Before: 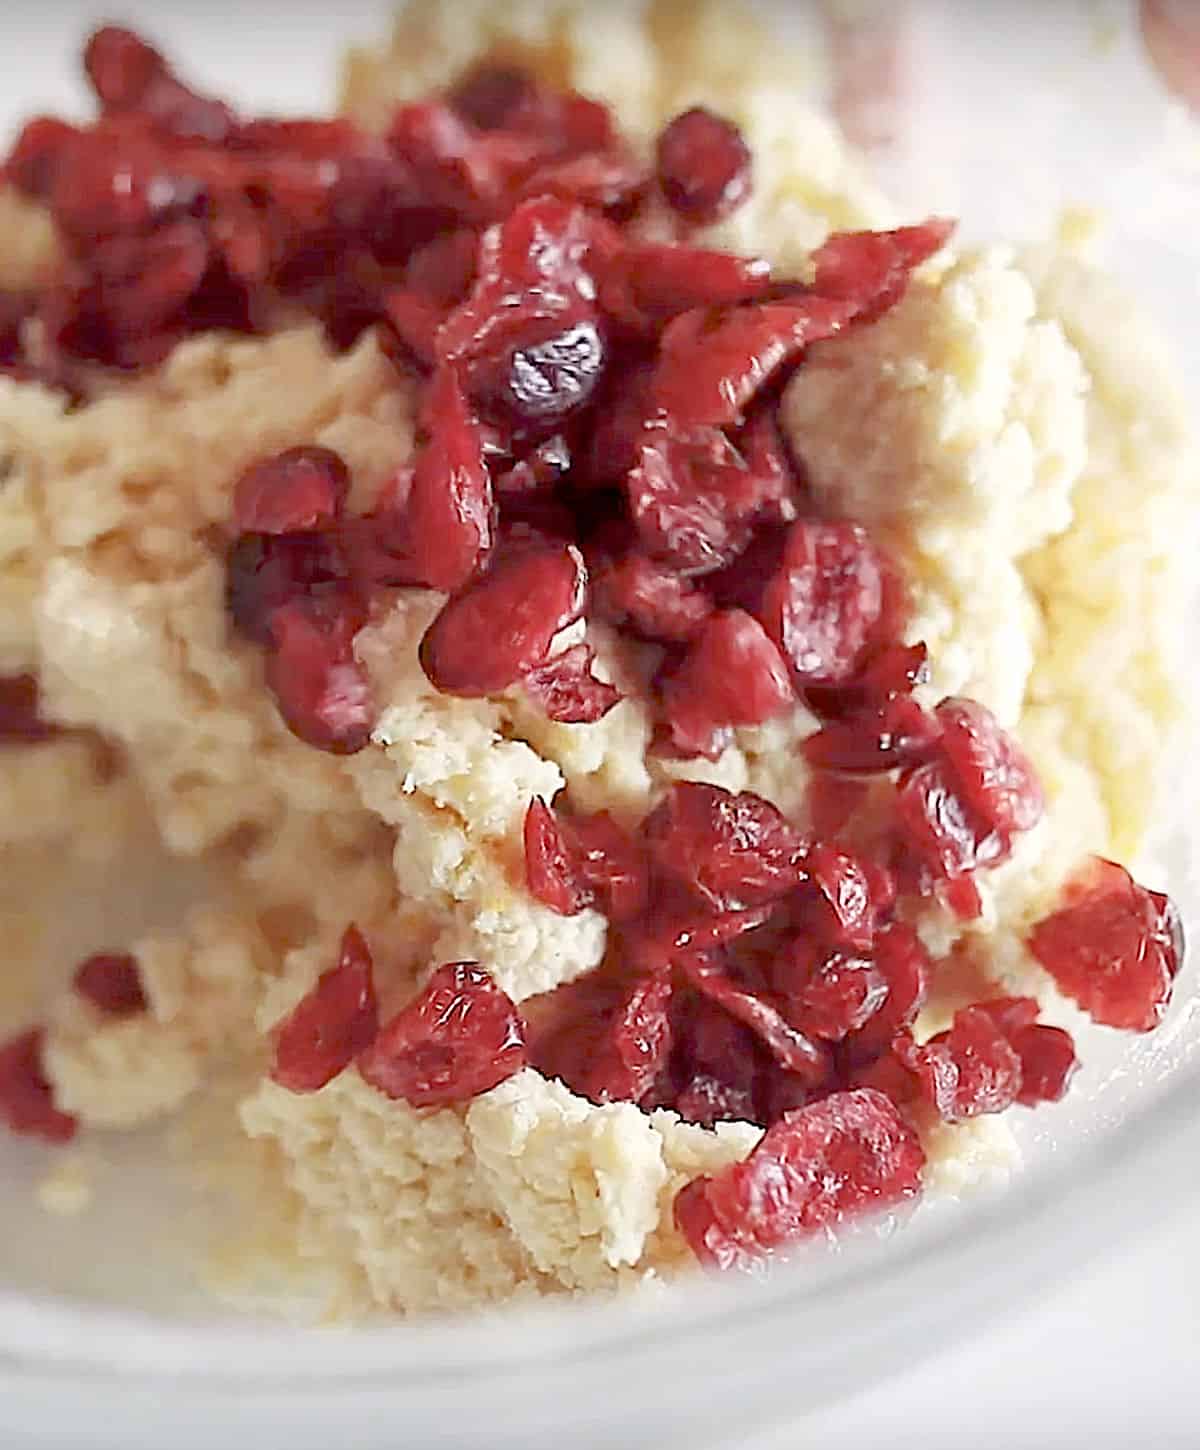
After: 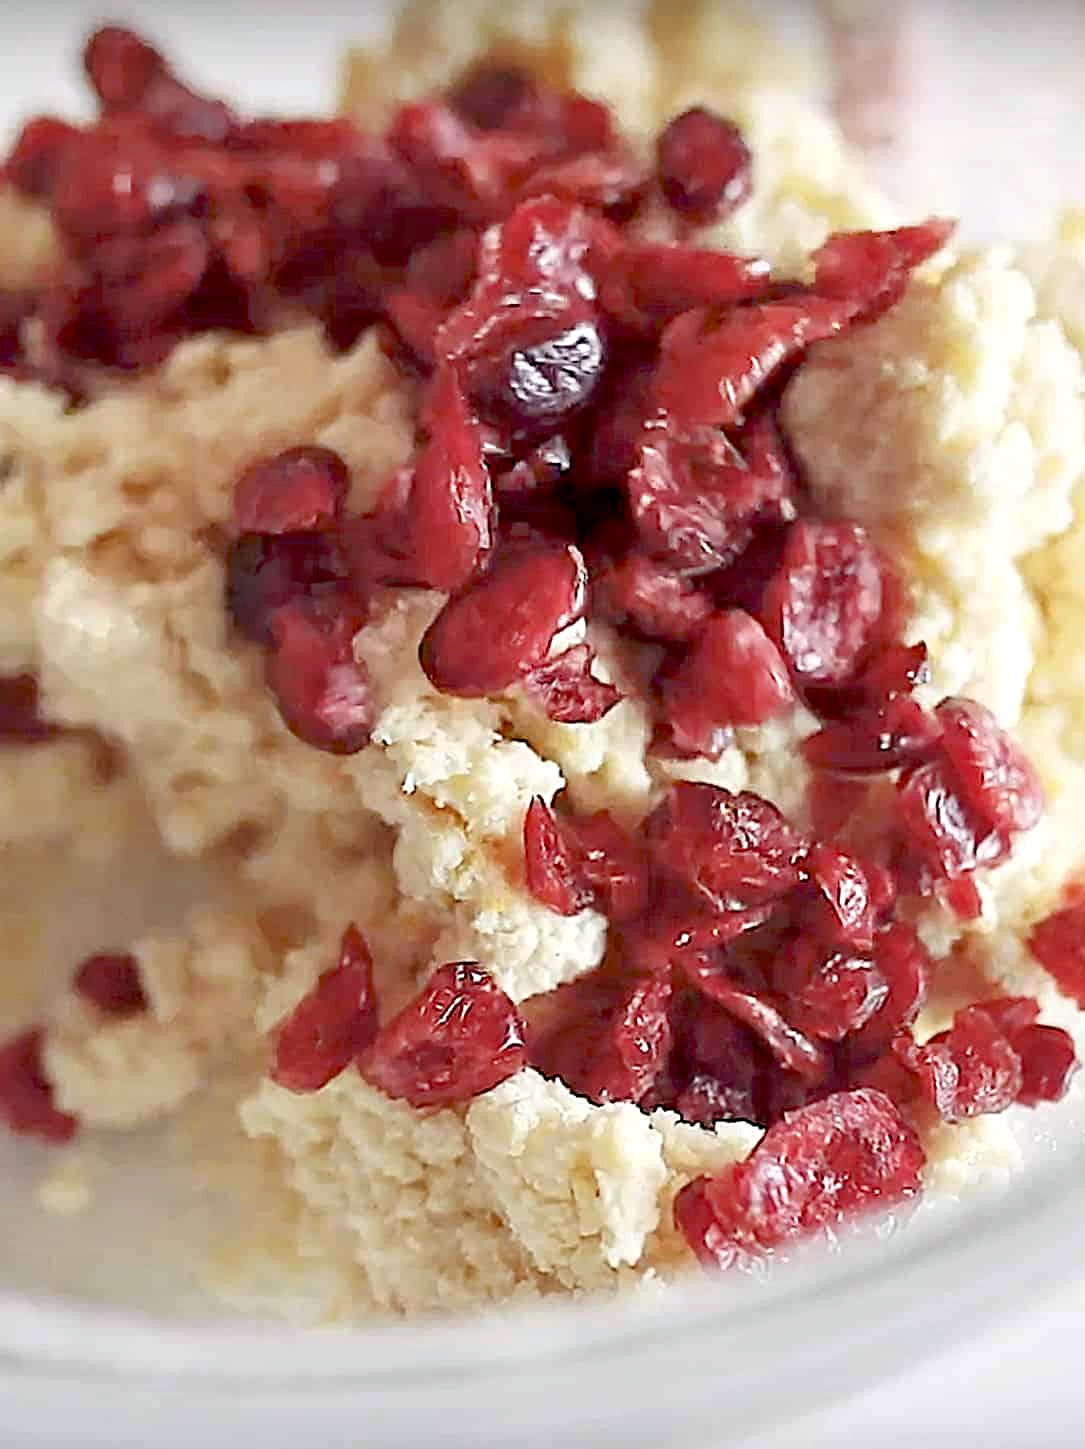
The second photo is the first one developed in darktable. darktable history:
crop: right 9.509%, bottom 0.031%
contrast equalizer: octaves 7, y [[0.6 ×6], [0.55 ×6], [0 ×6], [0 ×6], [0 ×6]], mix 0.3
